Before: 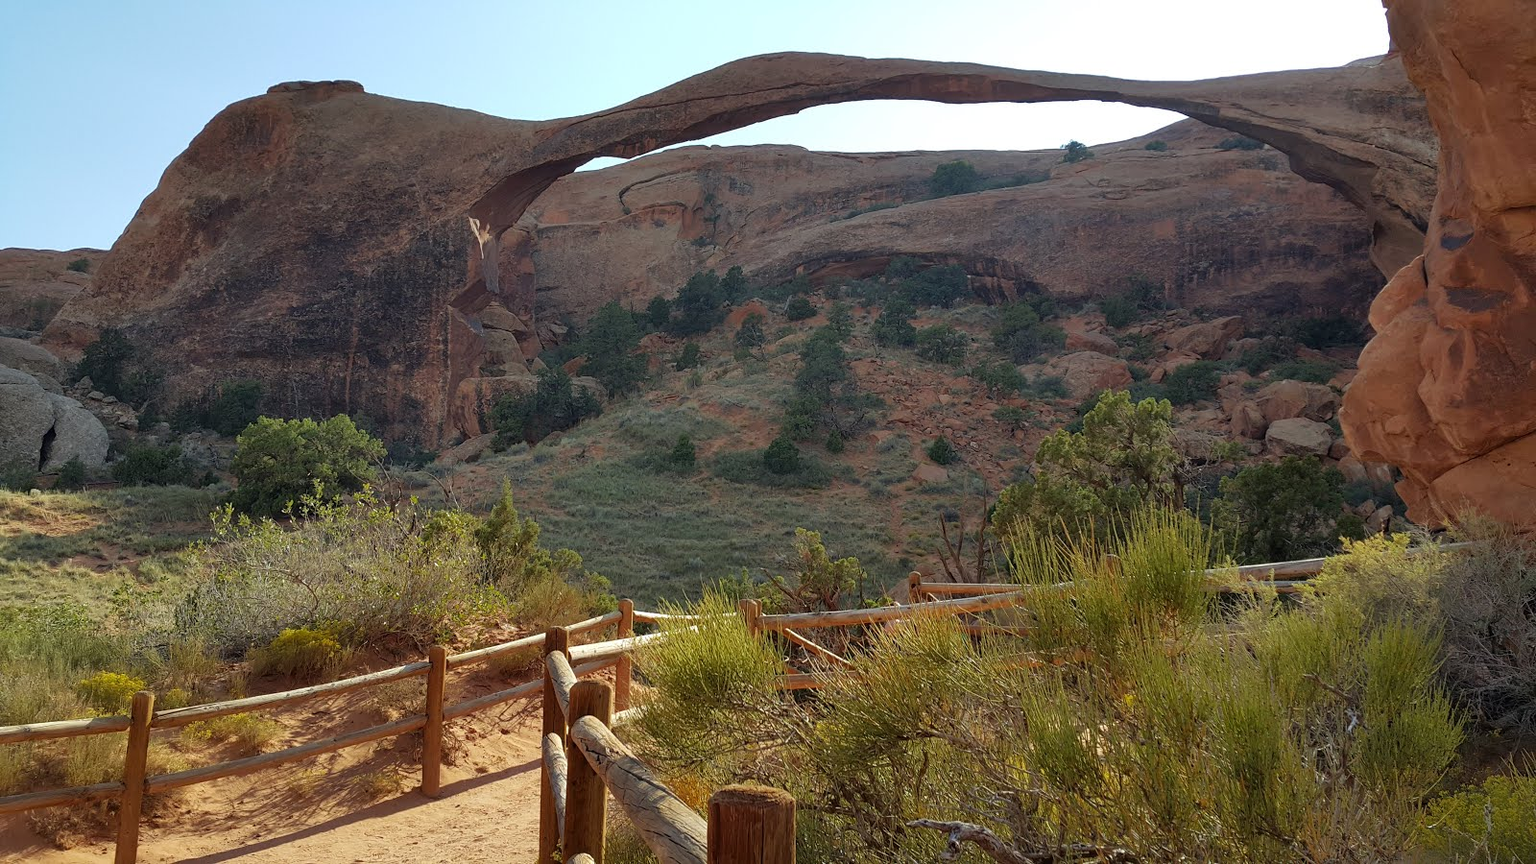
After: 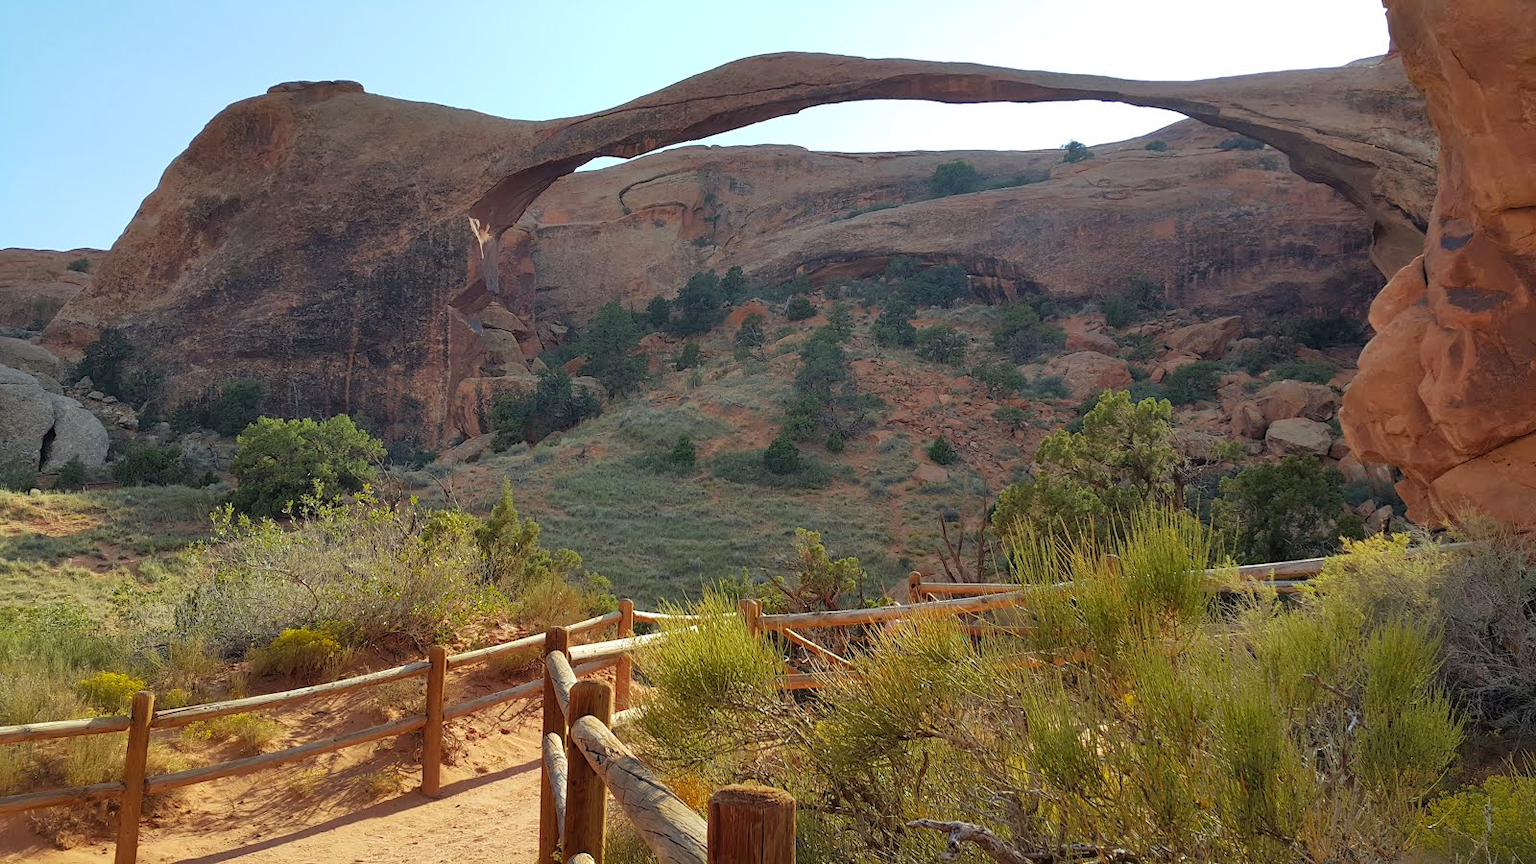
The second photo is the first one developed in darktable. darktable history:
contrast brightness saturation: contrast 0.035, brightness 0.069, saturation 0.134
